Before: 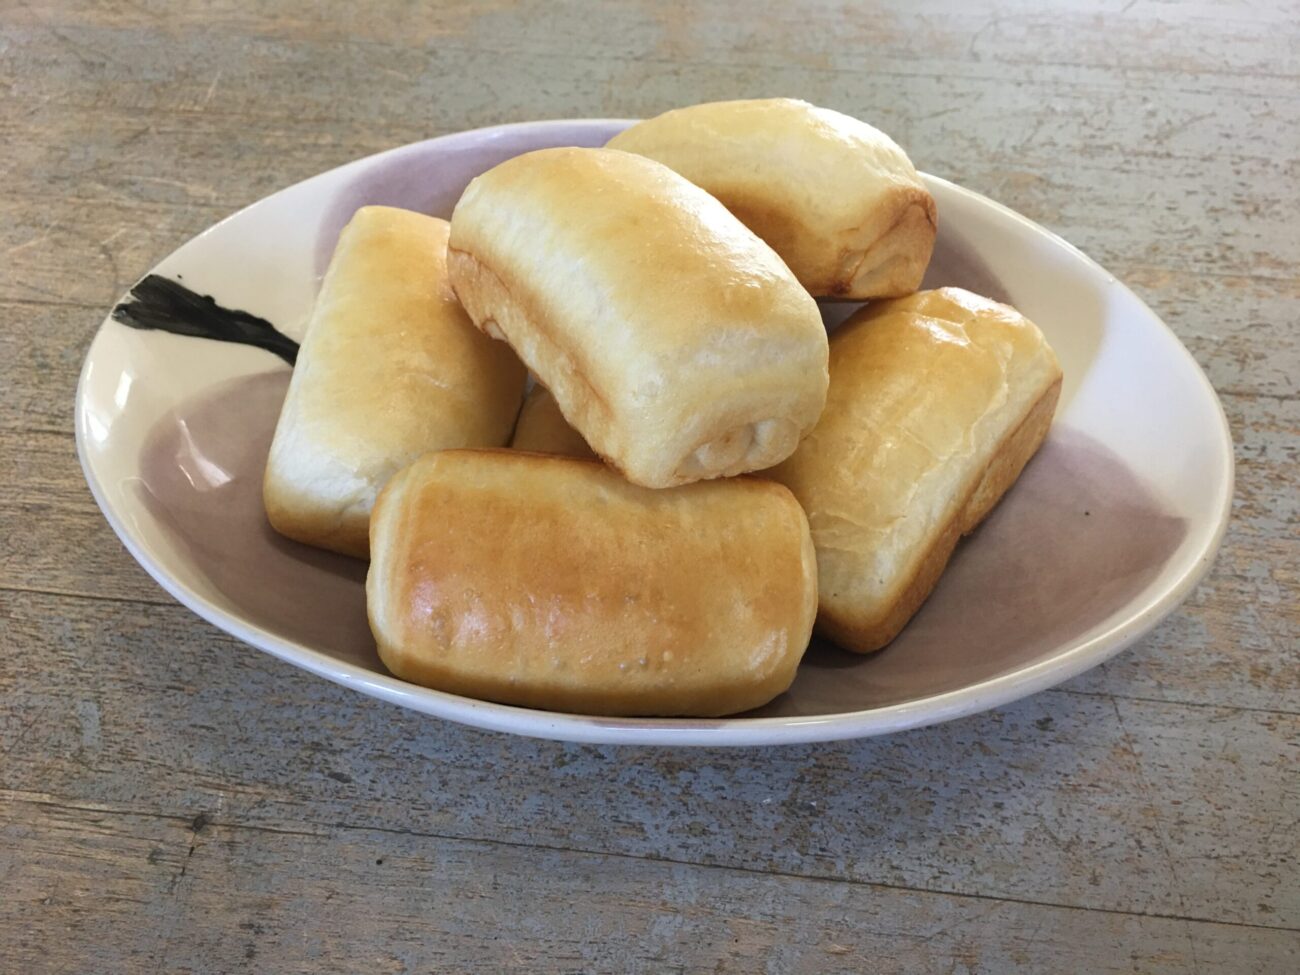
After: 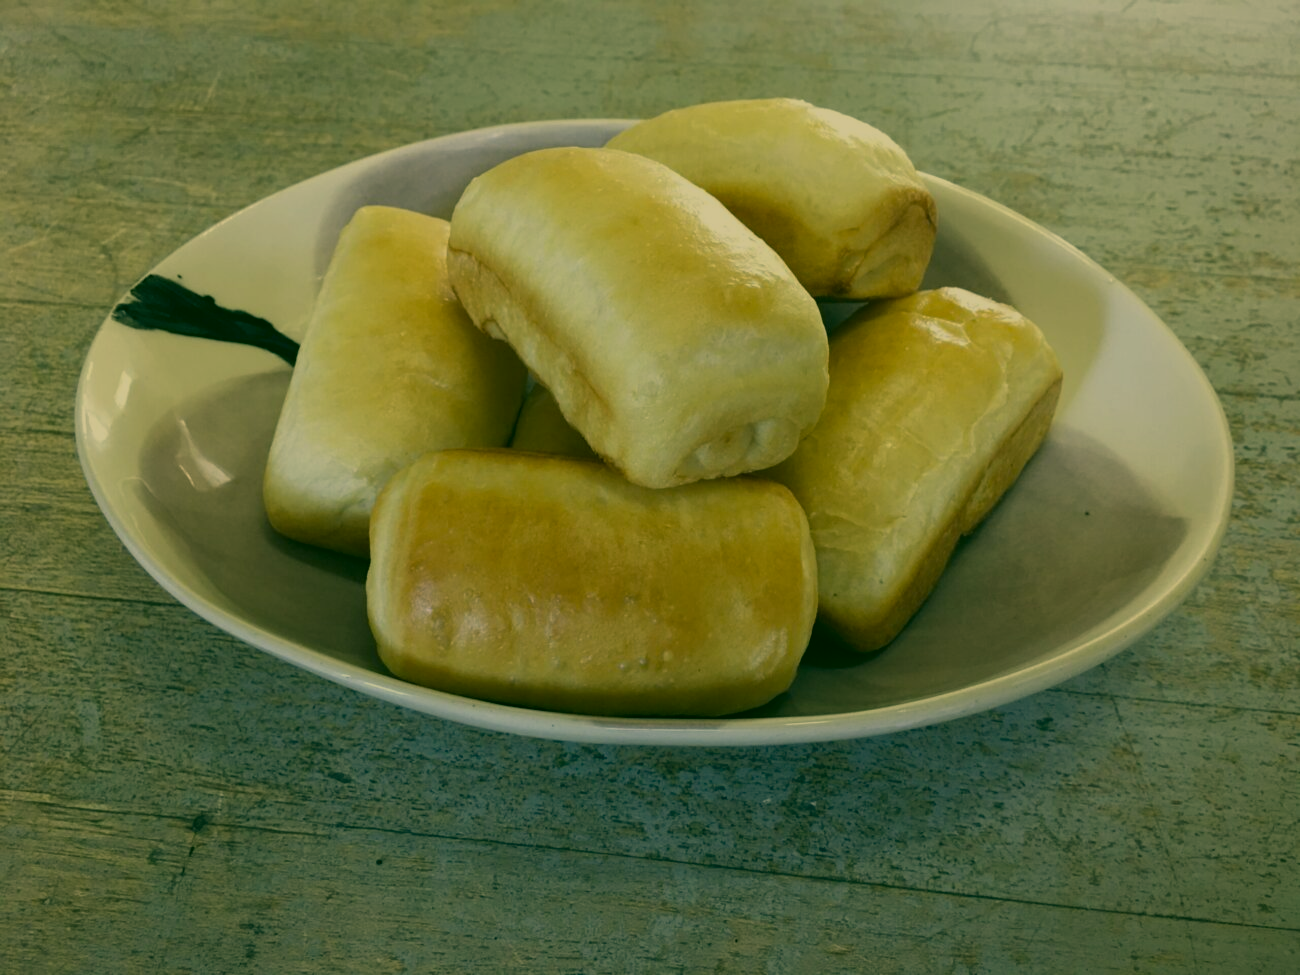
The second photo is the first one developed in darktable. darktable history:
color correction: highlights a* 5.66, highlights b* 32.83, shadows a* -25.91, shadows b* 3.98
exposure: black level correction 0, exposure -0.848 EV, compensate exposure bias true, compensate highlight preservation false
